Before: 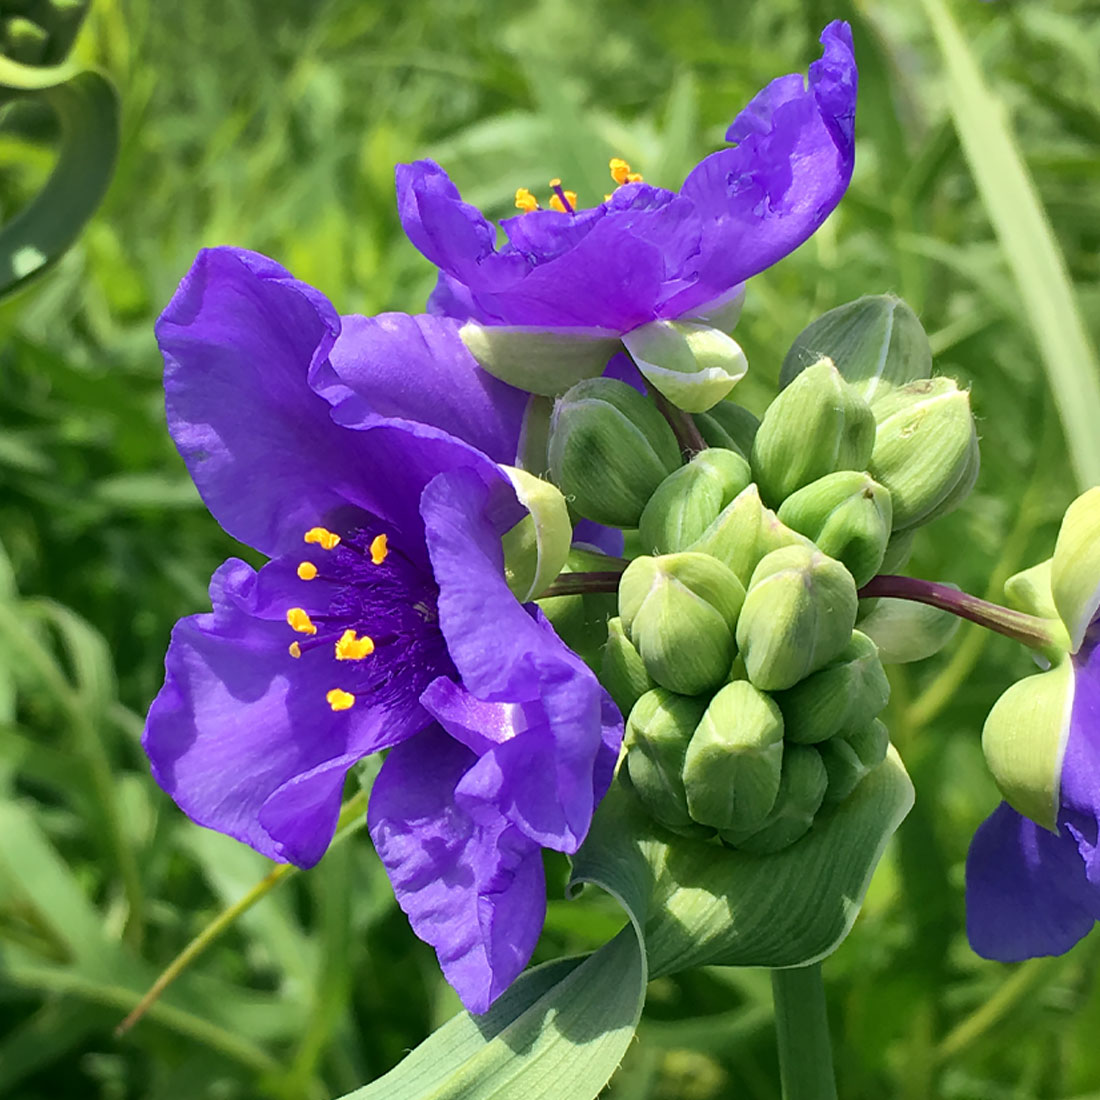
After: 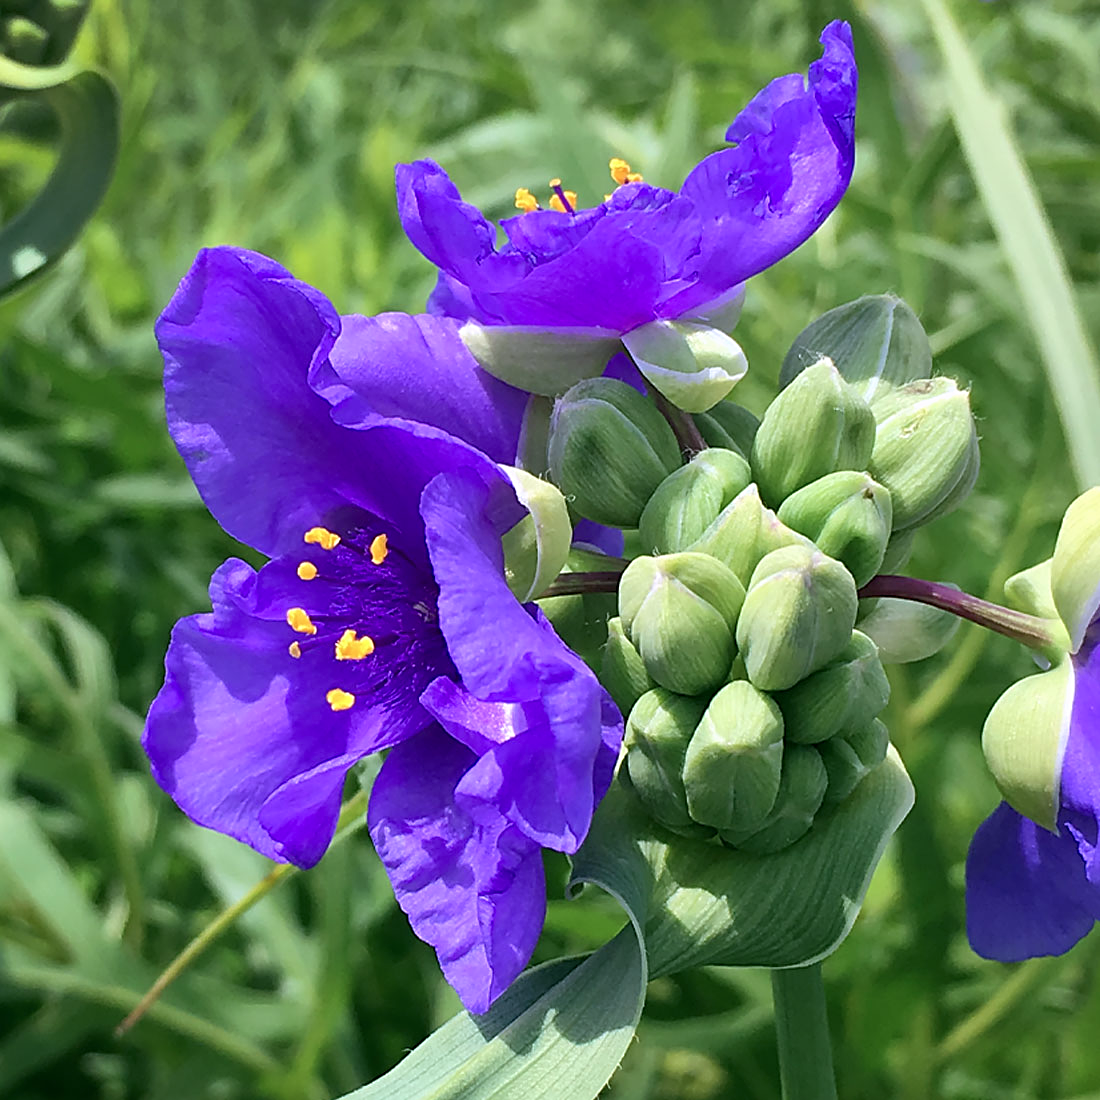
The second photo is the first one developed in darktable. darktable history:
color calibration: illuminant custom, x 0.367, y 0.392, temperature 4431.79 K
sharpen: radius 1.977
